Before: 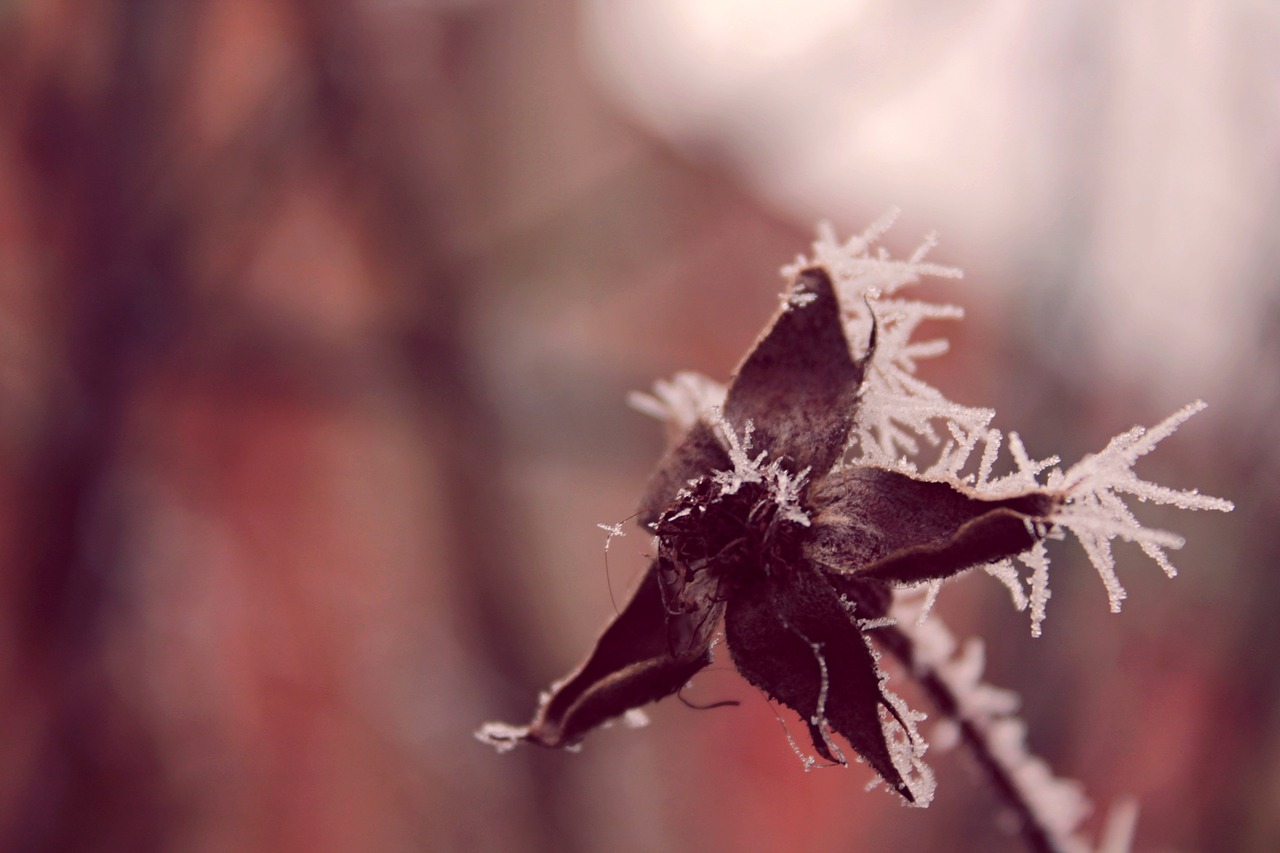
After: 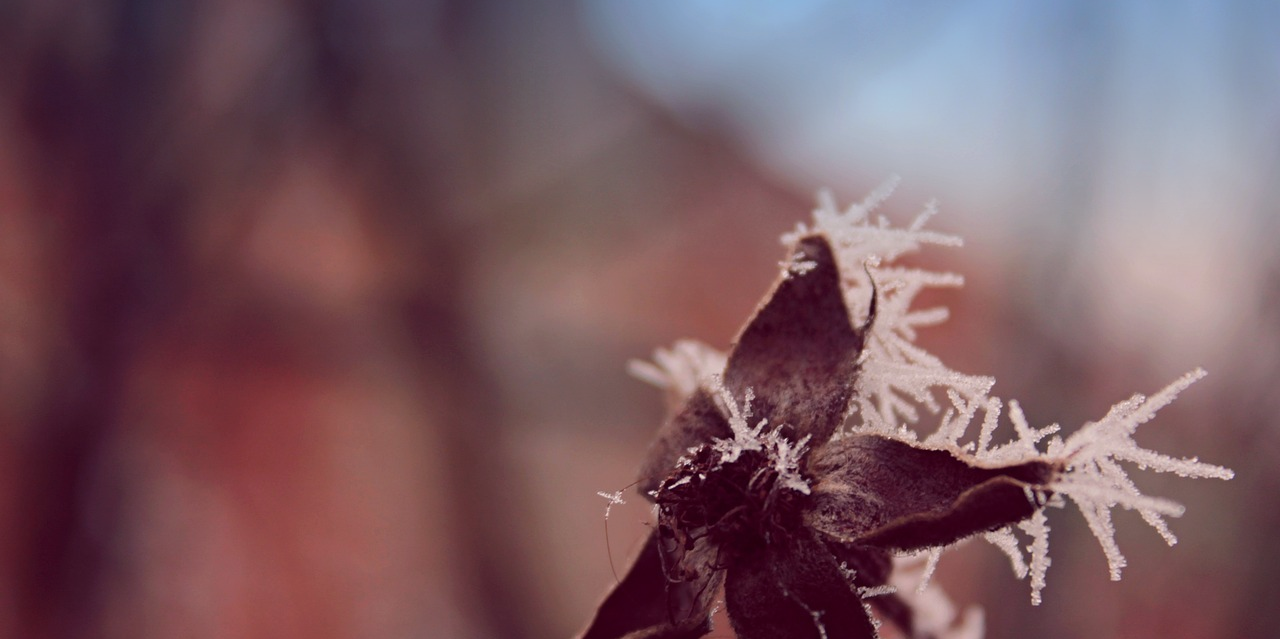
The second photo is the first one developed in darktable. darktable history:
crop: top 3.857%, bottom 21.132%
exposure: exposure -0.177 EV, compensate highlight preservation false
graduated density: density 2.02 EV, hardness 44%, rotation 0.374°, offset 8.21, hue 208.8°, saturation 97%
